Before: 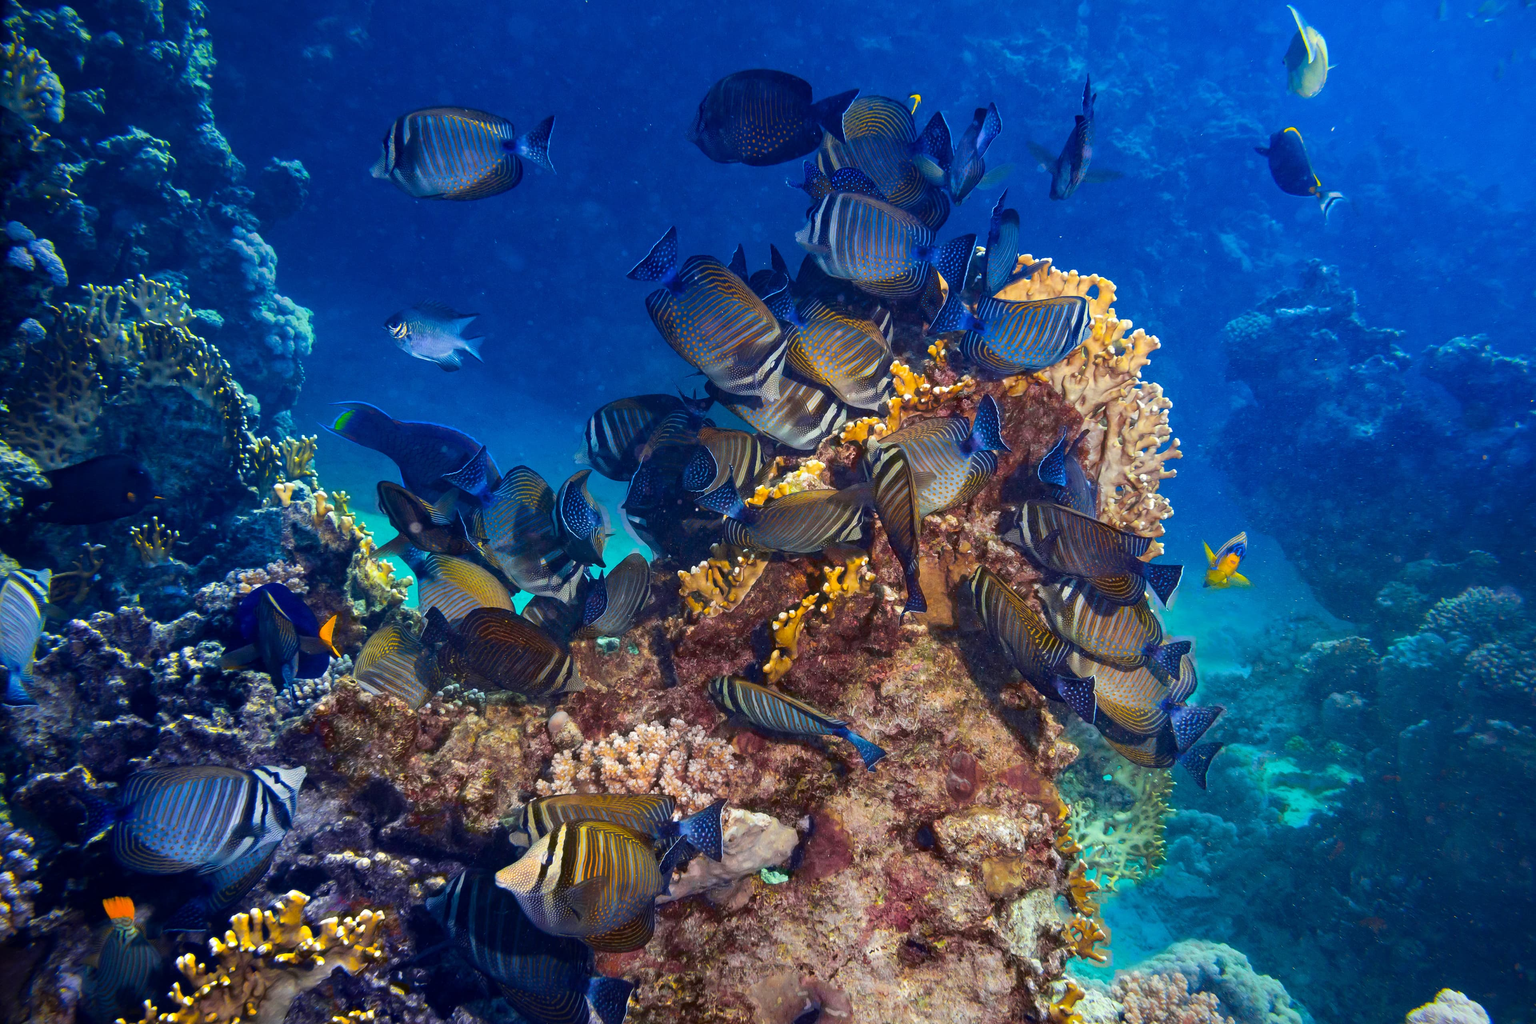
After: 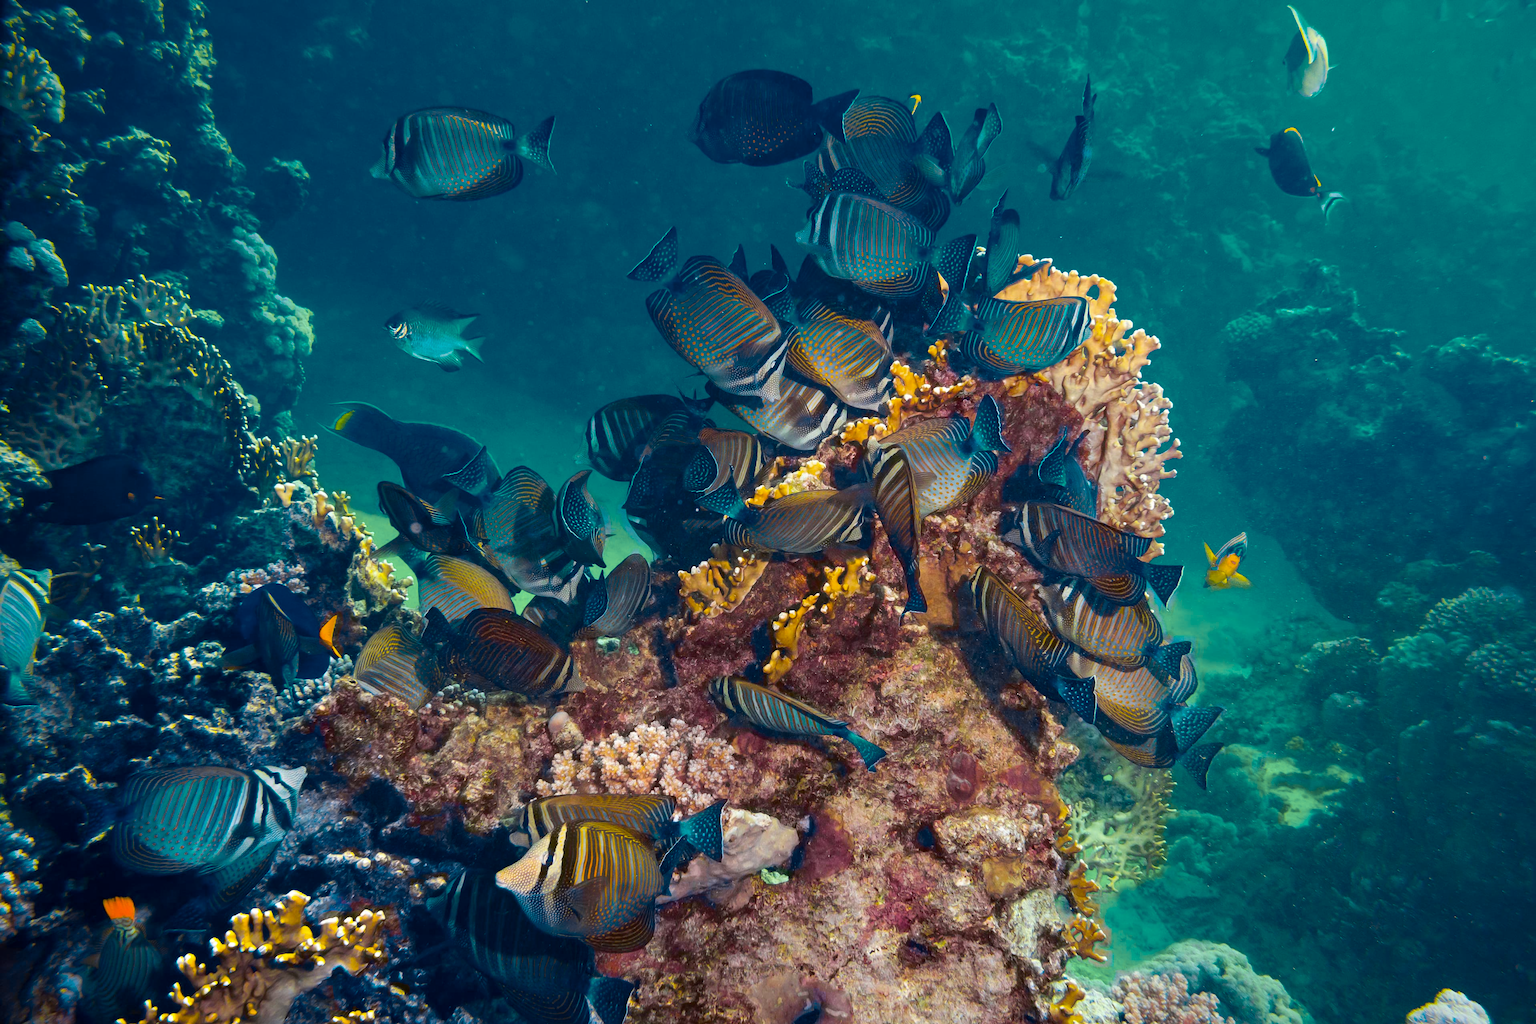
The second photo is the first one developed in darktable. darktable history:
color zones: curves: ch0 [(0.254, 0.492) (0.724, 0.62)]; ch1 [(0.25, 0.528) (0.719, 0.796)]; ch2 [(0, 0.472) (0.25, 0.5) (0.73, 0.184)]
